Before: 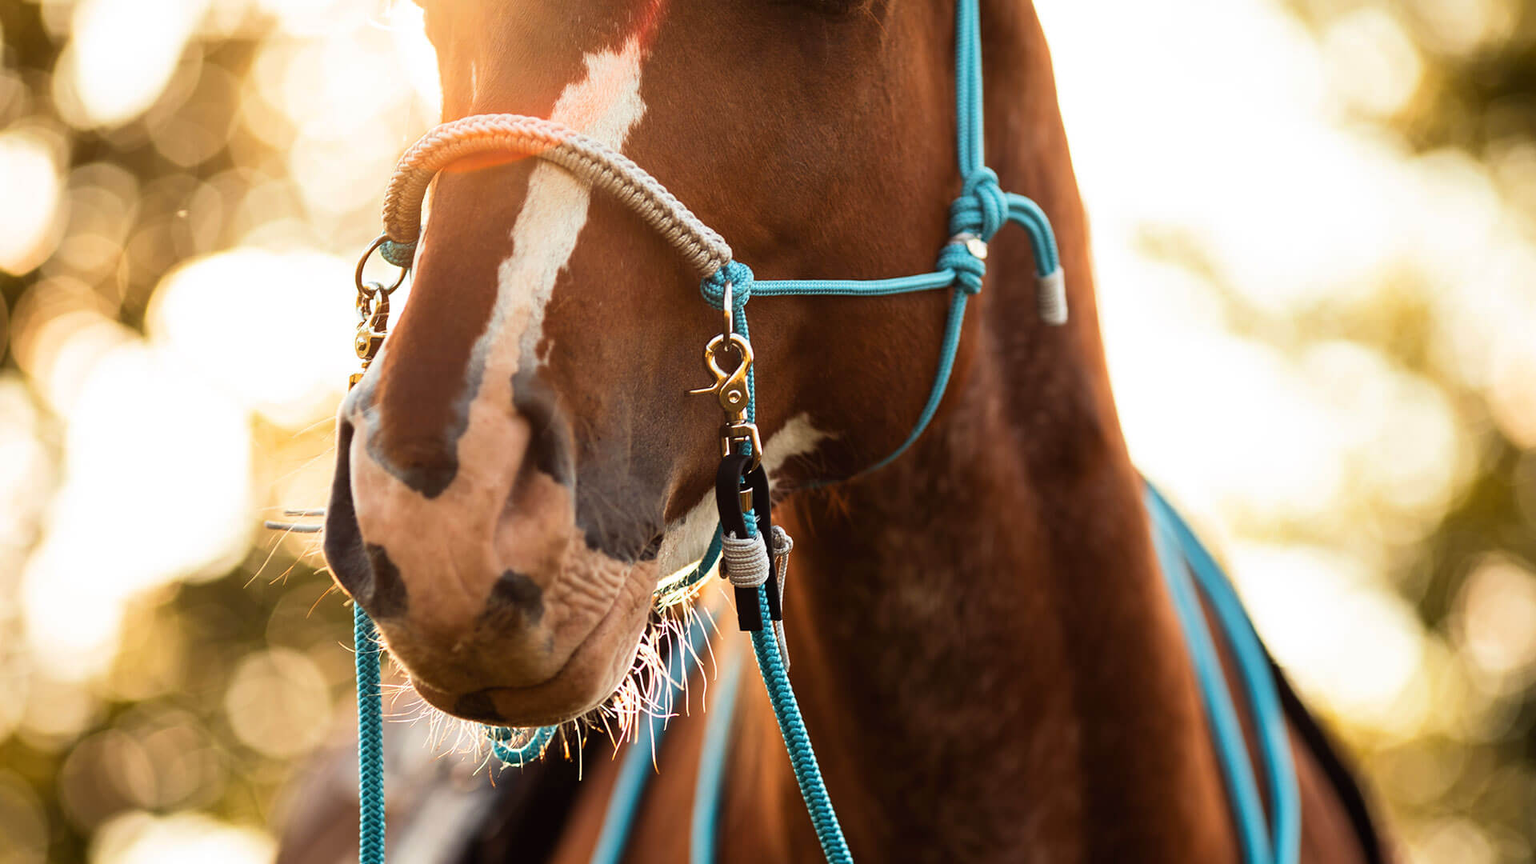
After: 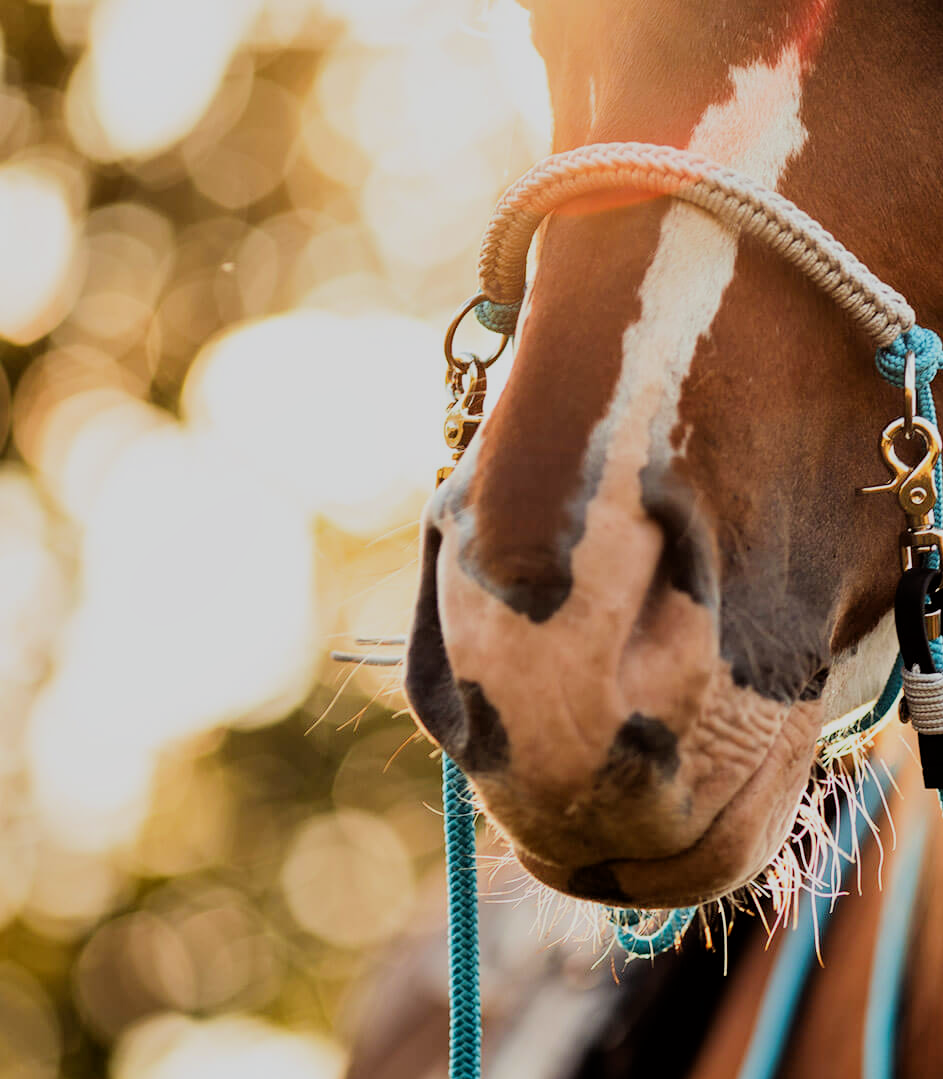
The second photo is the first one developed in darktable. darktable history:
contrast equalizer: octaves 7, y [[0.6 ×6], [0.55 ×6], [0 ×6], [0 ×6], [0 ×6]], mix 0.2
crop and rotate: left 0%, top 0%, right 50.845%
filmic rgb: black relative exposure -7.65 EV, white relative exposure 4.56 EV, hardness 3.61
